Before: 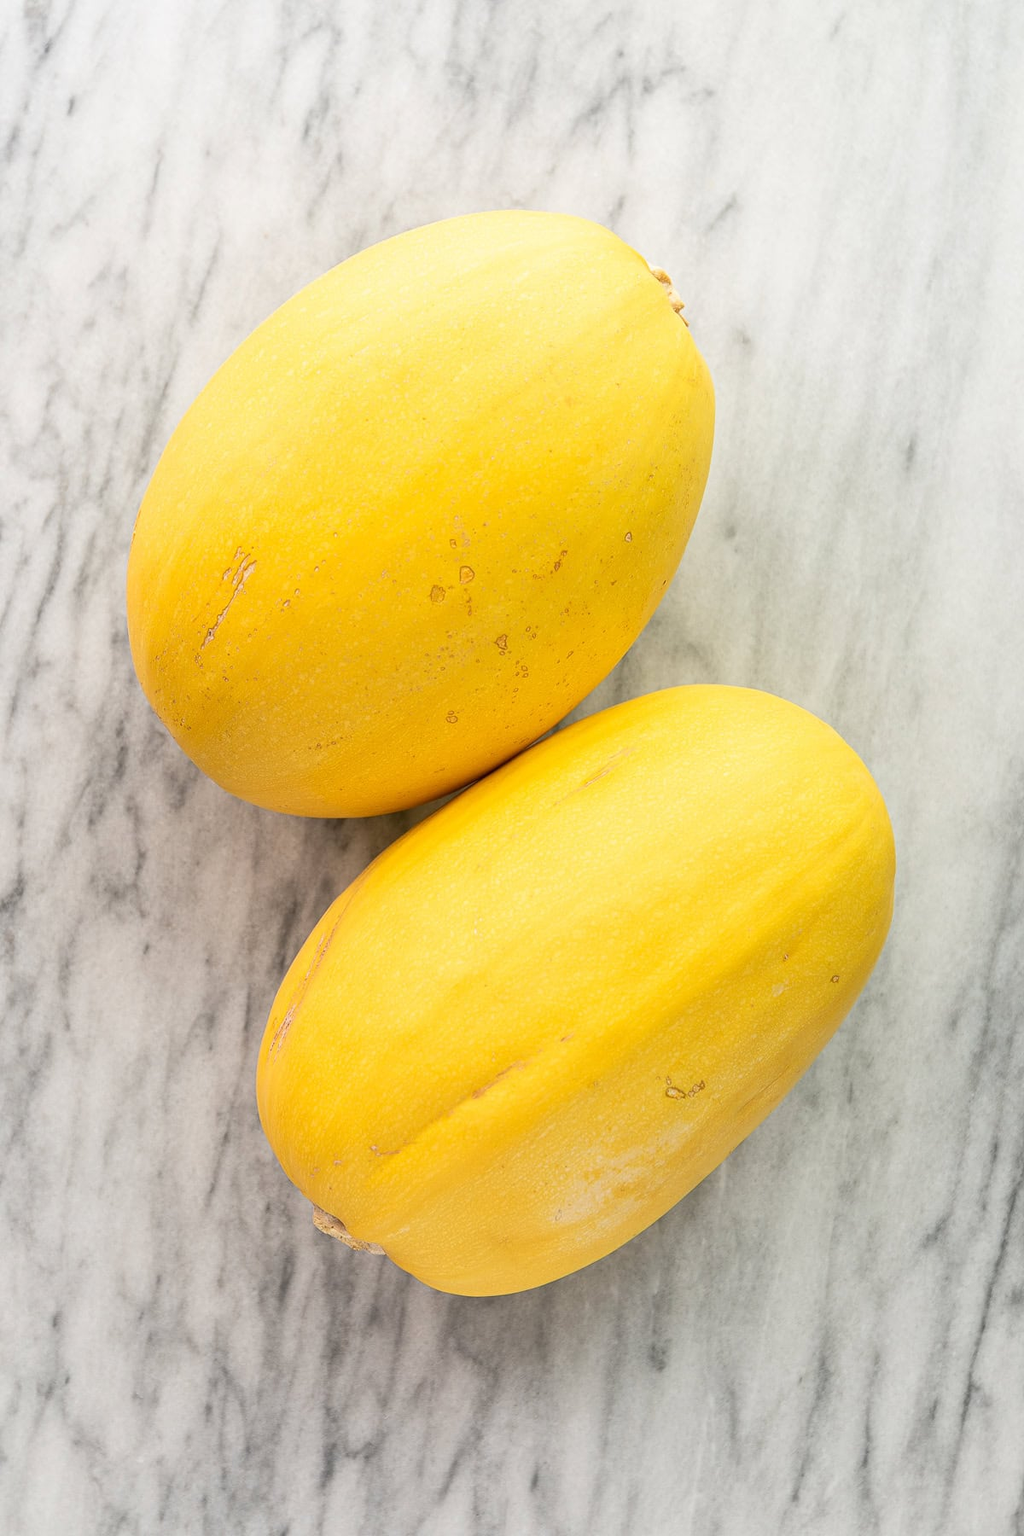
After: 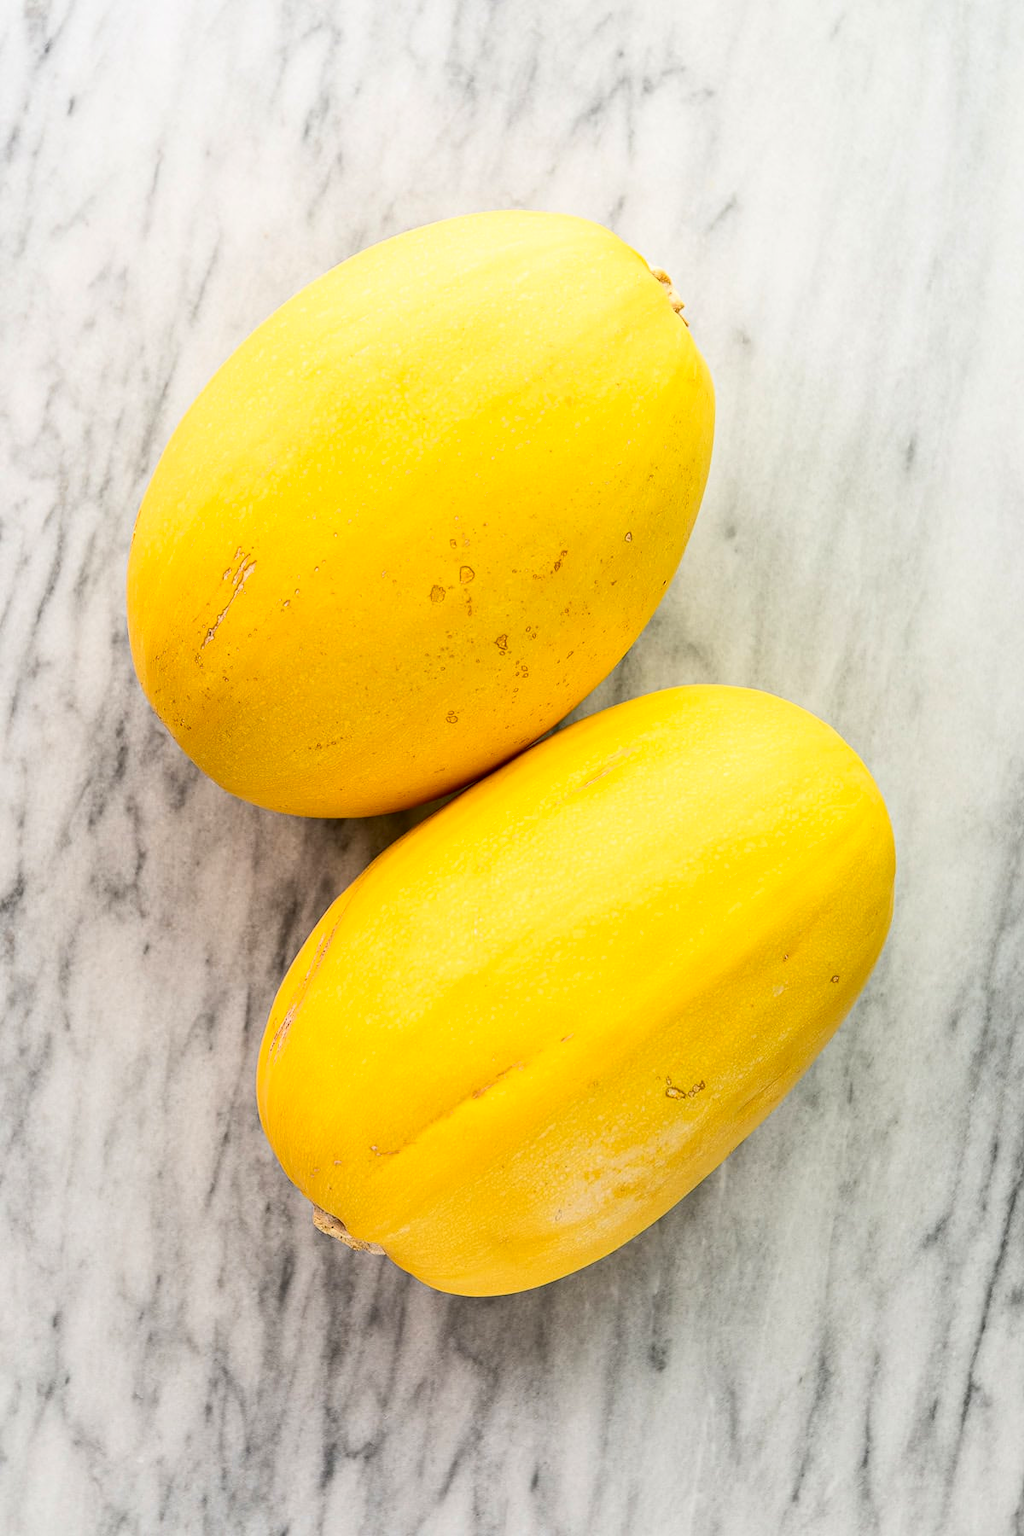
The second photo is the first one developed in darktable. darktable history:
contrast brightness saturation: contrast 0.194, brightness -0.105, saturation 0.206
exposure: compensate exposure bias true, compensate highlight preservation false
